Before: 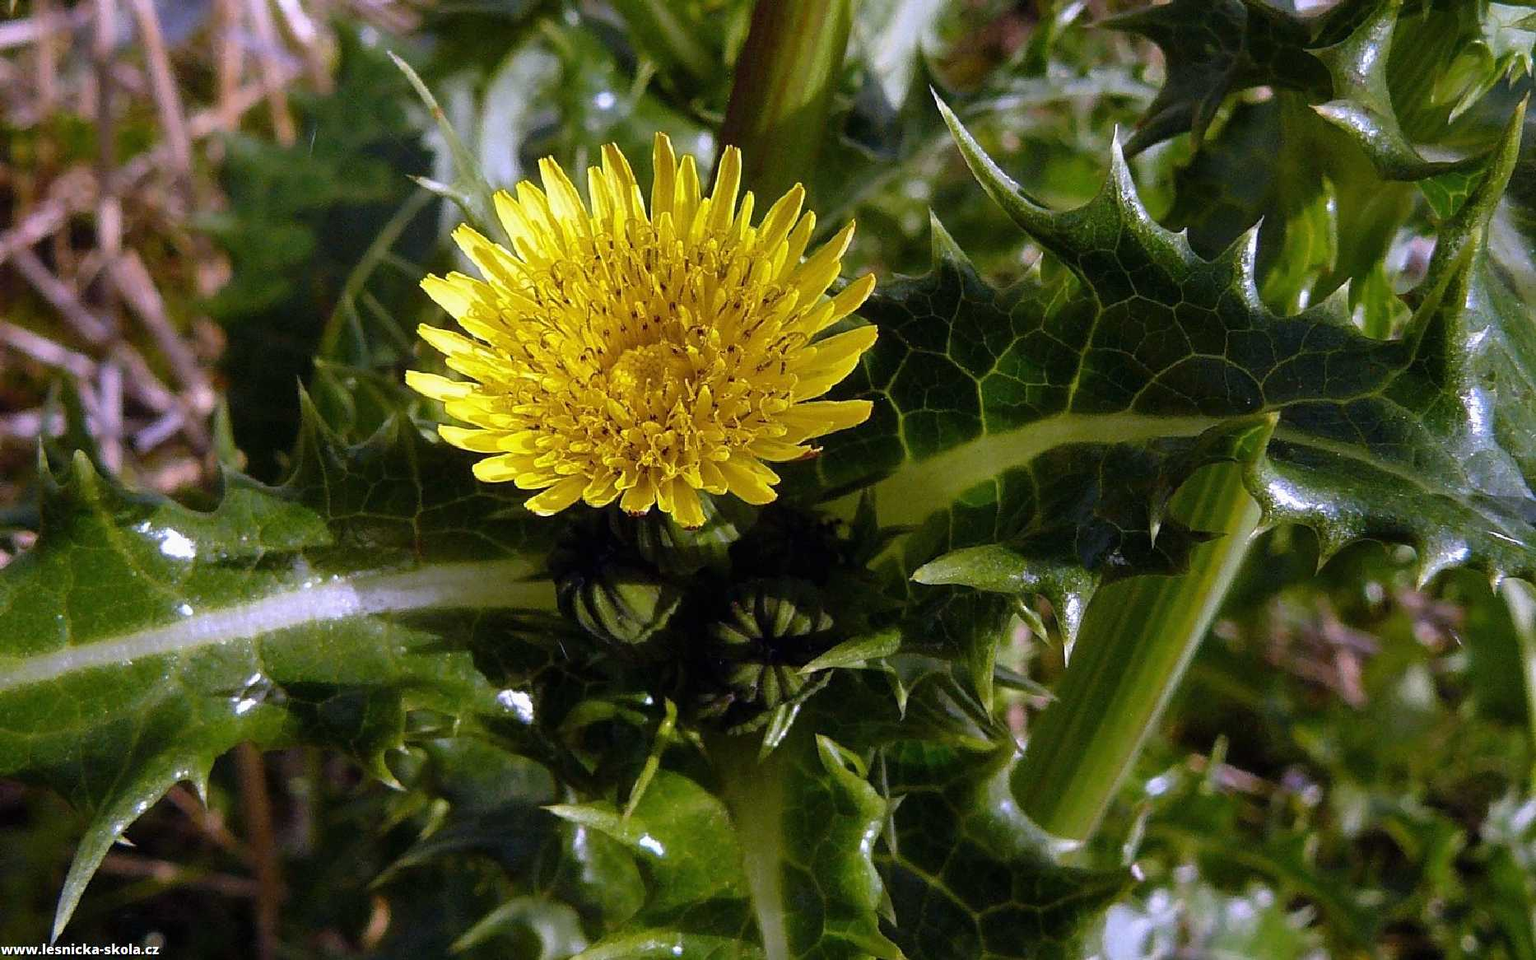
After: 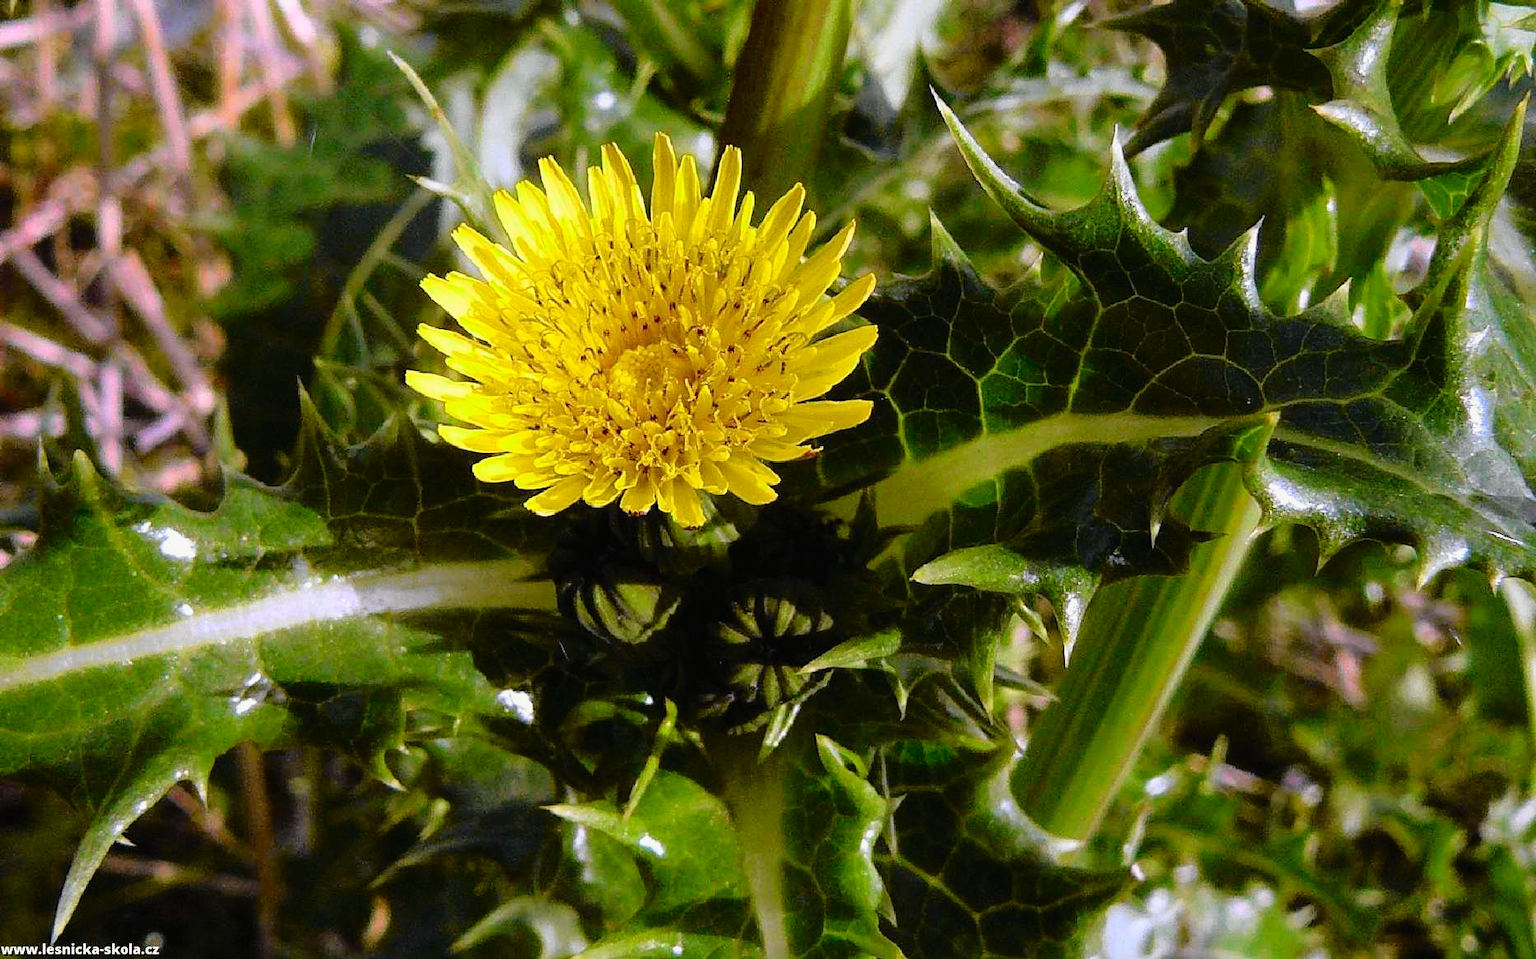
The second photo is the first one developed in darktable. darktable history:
tone curve: curves: ch0 [(0, 0.008) (0.107, 0.091) (0.278, 0.351) (0.457, 0.562) (0.628, 0.738) (0.839, 0.909) (0.998, 0.978)]; ch1 [(0, 0) (0.437, 0.408) (0.474, 0.479) (0.502, 0.5) (0.527, 0.519) (0.561, 0.575) (0.608, 0.665) (0.669, 0.748) (0.859, 0.899) (1, 1)]; ch2 [(0, 0) (0.33, 0.301) (0.421, 0.443) (0.473, 0.498) (0.502, 0.504) (0.522, 0.527) (0.549, 0.583) (0.644, 0.703) (1, 1)], color space Lab, independent channels, preserve colors none
